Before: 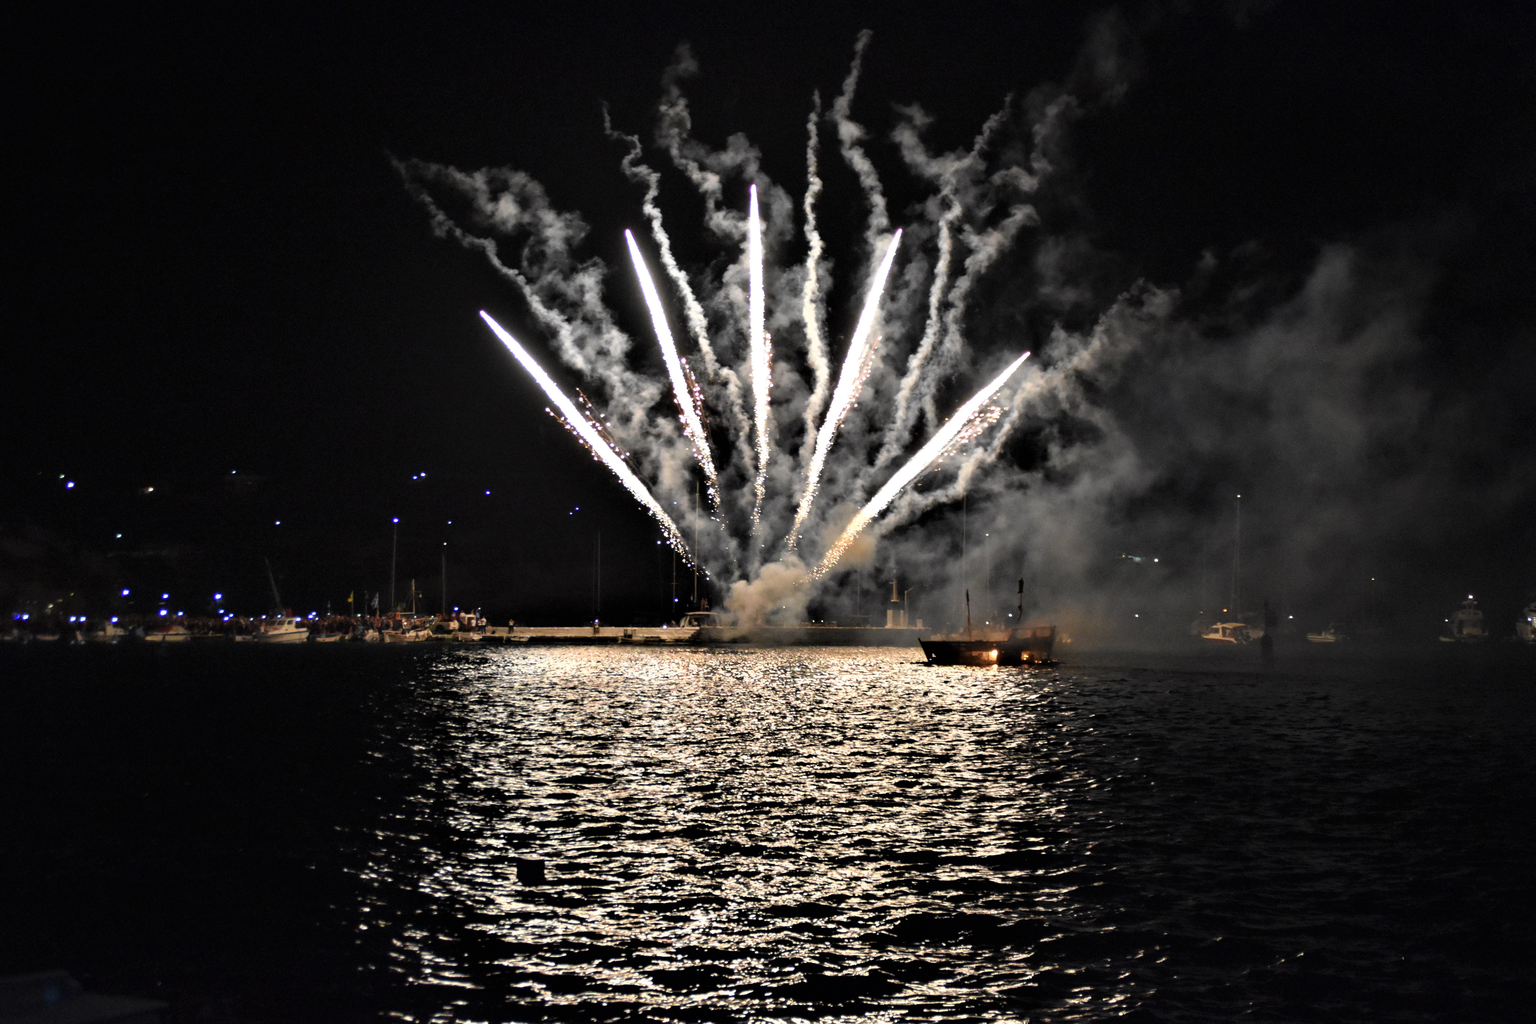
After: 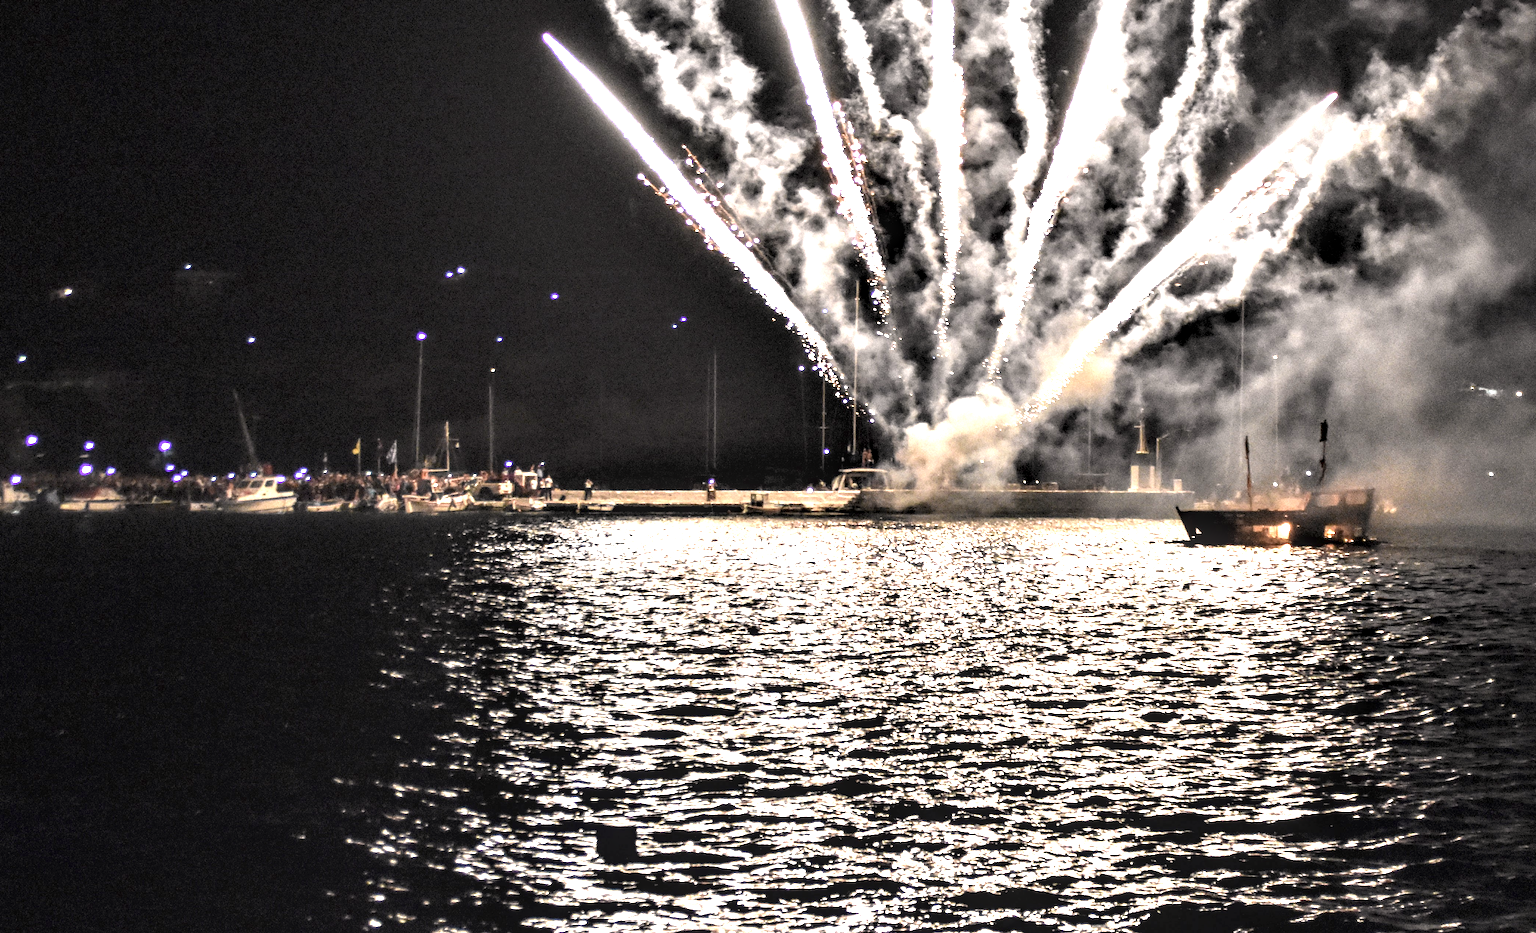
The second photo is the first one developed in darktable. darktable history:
crop: left 6.753%, top 28.09%, right 23.941%, bottom 8.686%
exposure: black level correction 0, exposure 1.515 EV, compensate highlight preservation false
color correction: highlights a* 5.56, highlights b* 5.2, saturation 0.683
local contrast: detail 150%
